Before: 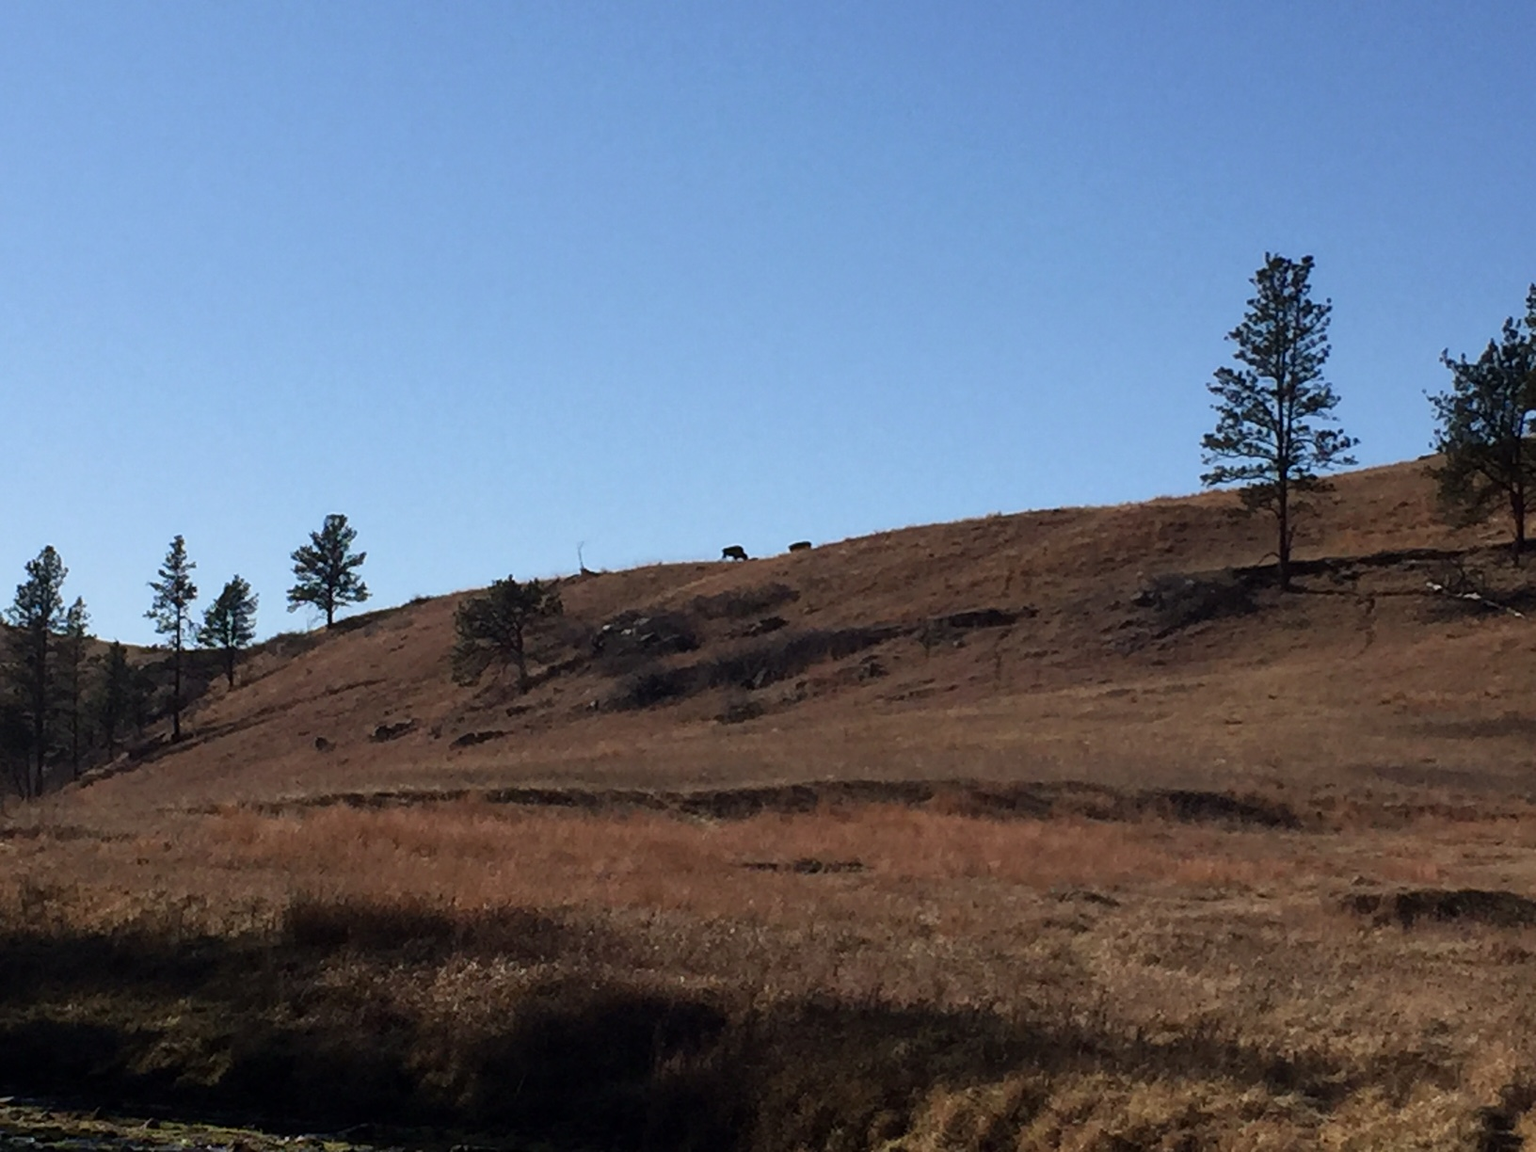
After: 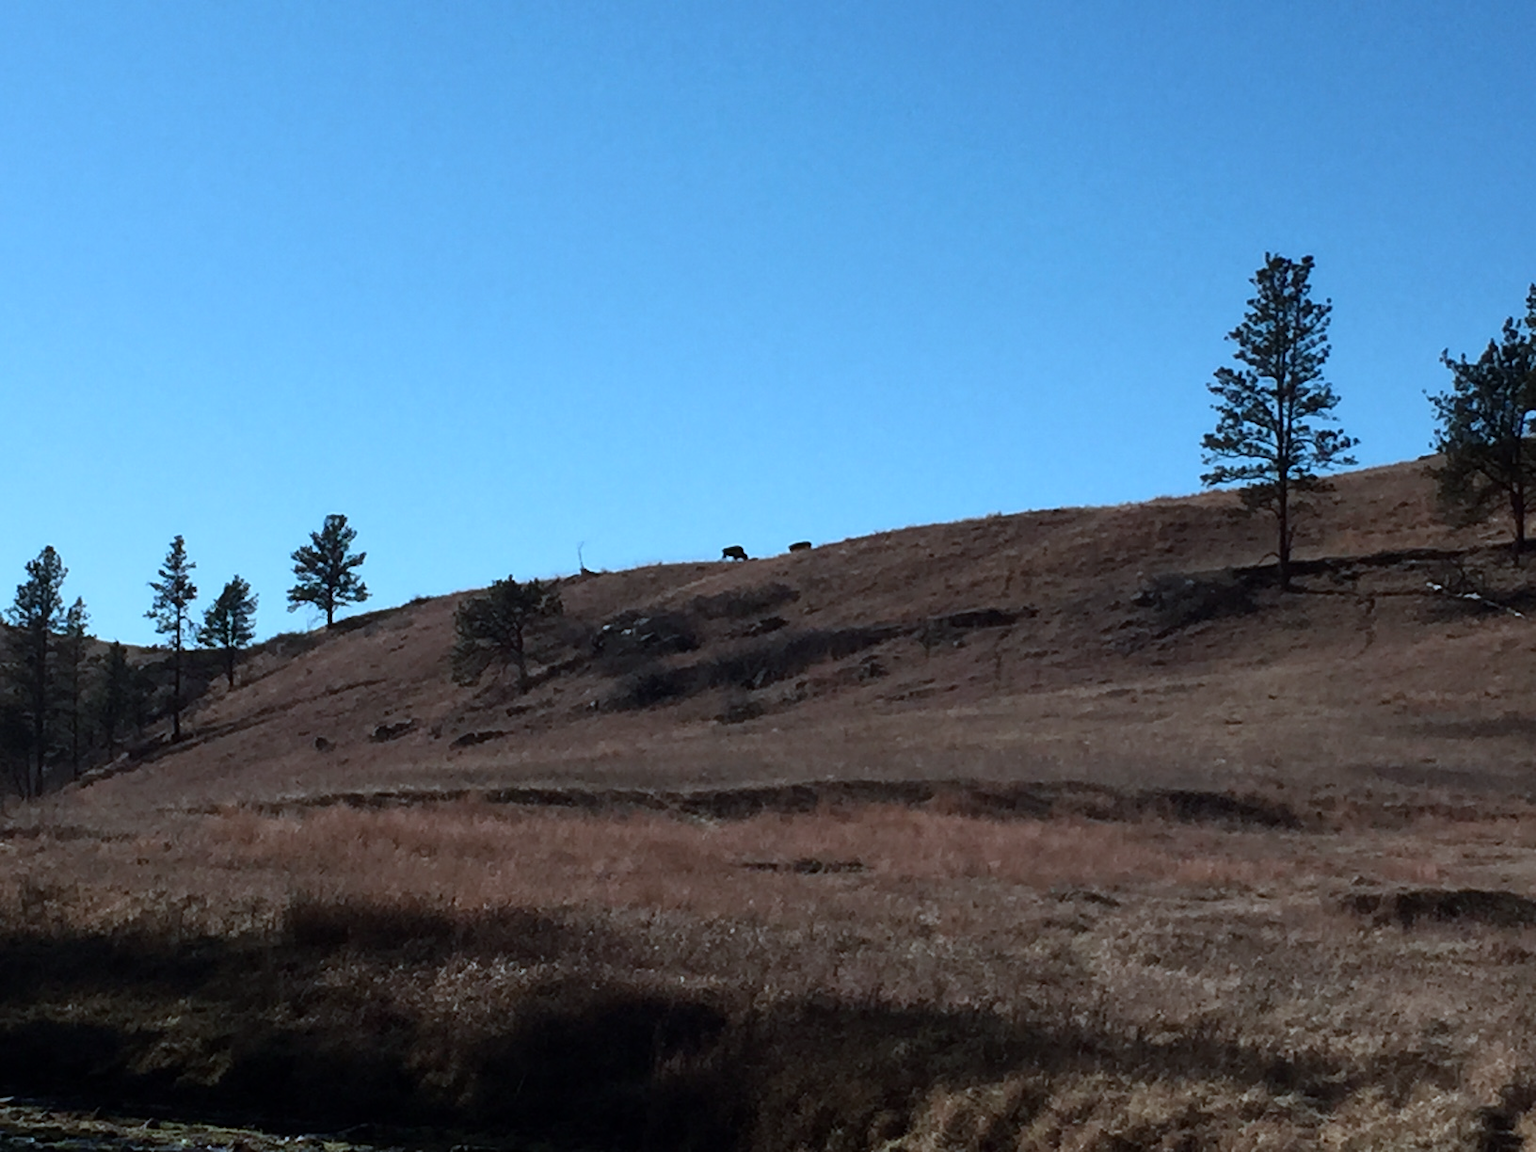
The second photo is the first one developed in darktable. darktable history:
contrast brightness saturation: contrast 0.112, saturation -0.156
color correction: highlights a* -9.72, highlights b* -21.2
